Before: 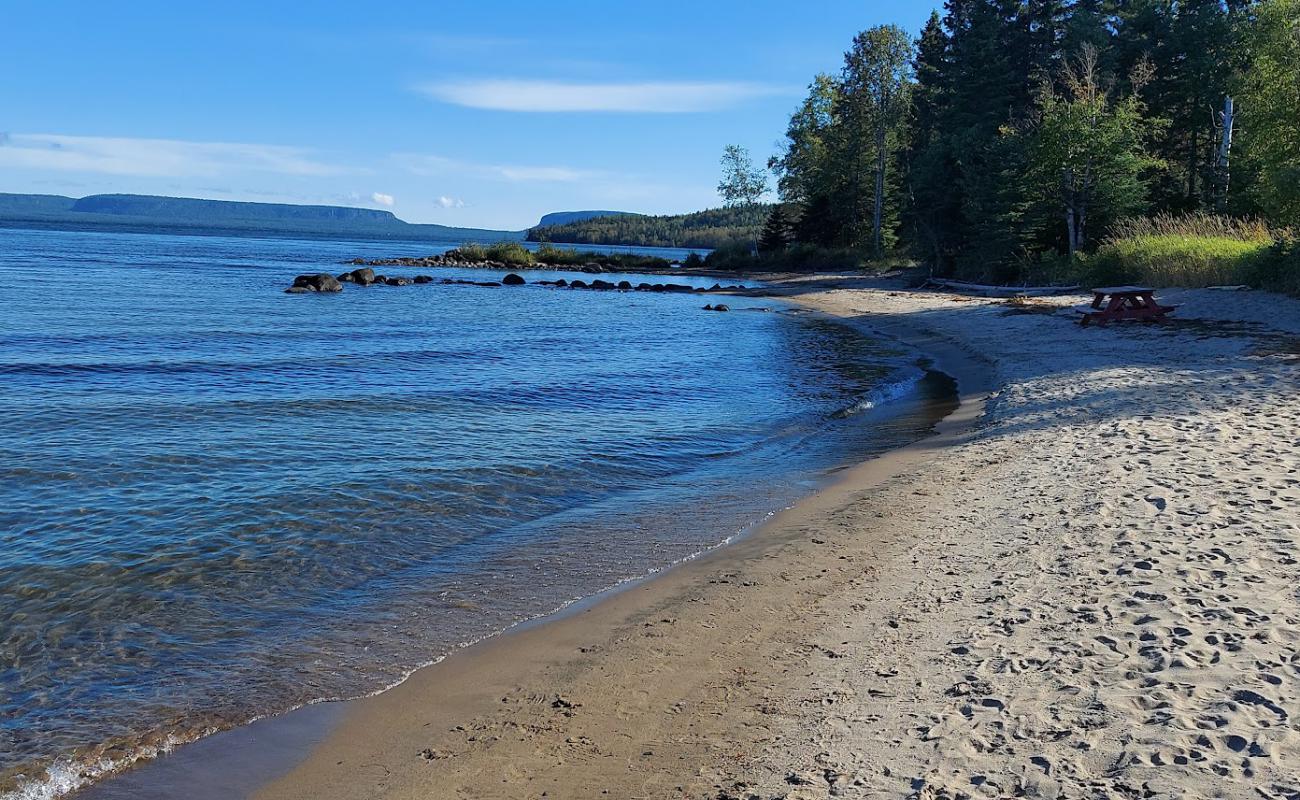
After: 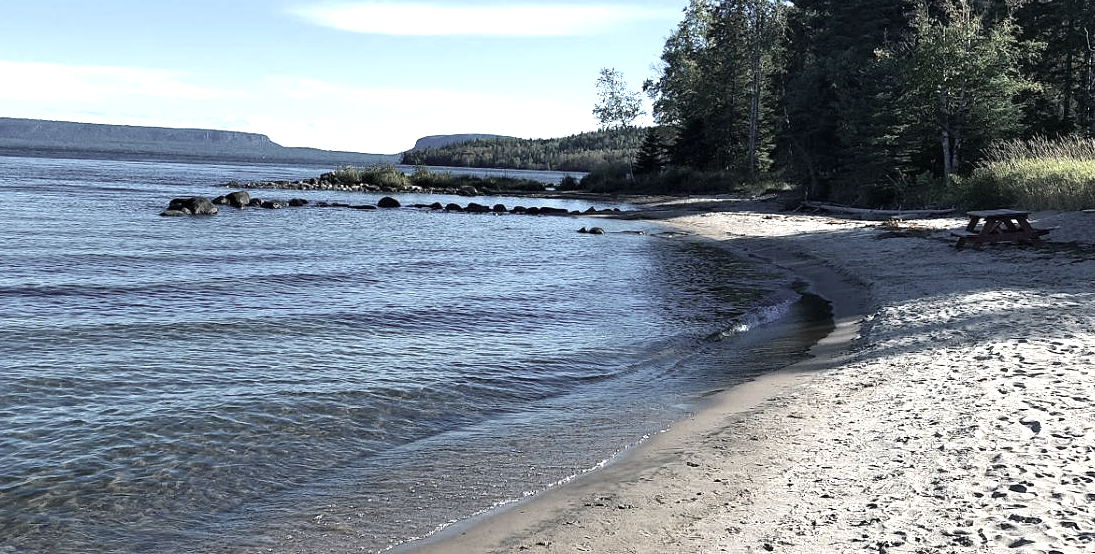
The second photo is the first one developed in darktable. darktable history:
exposure: exposure 0.66 EV, compensate highlight preservation false
contrast brightness saturation: contrast 0.071
crop and rotate: left 9.677%, top 9.662%, right 6.055%, bottom 20.982%
color balance rgb: shadows lift › chroma 2.04%, shadows lift › hue 215.87°, perceptual saturation grading › global saturation 25.017%, perceptual brilliance grading › highlights 10.698%, perceptual brilliance grading › shadows -11.622%
color correction: highlights b* 0.005, saturation 0.352
